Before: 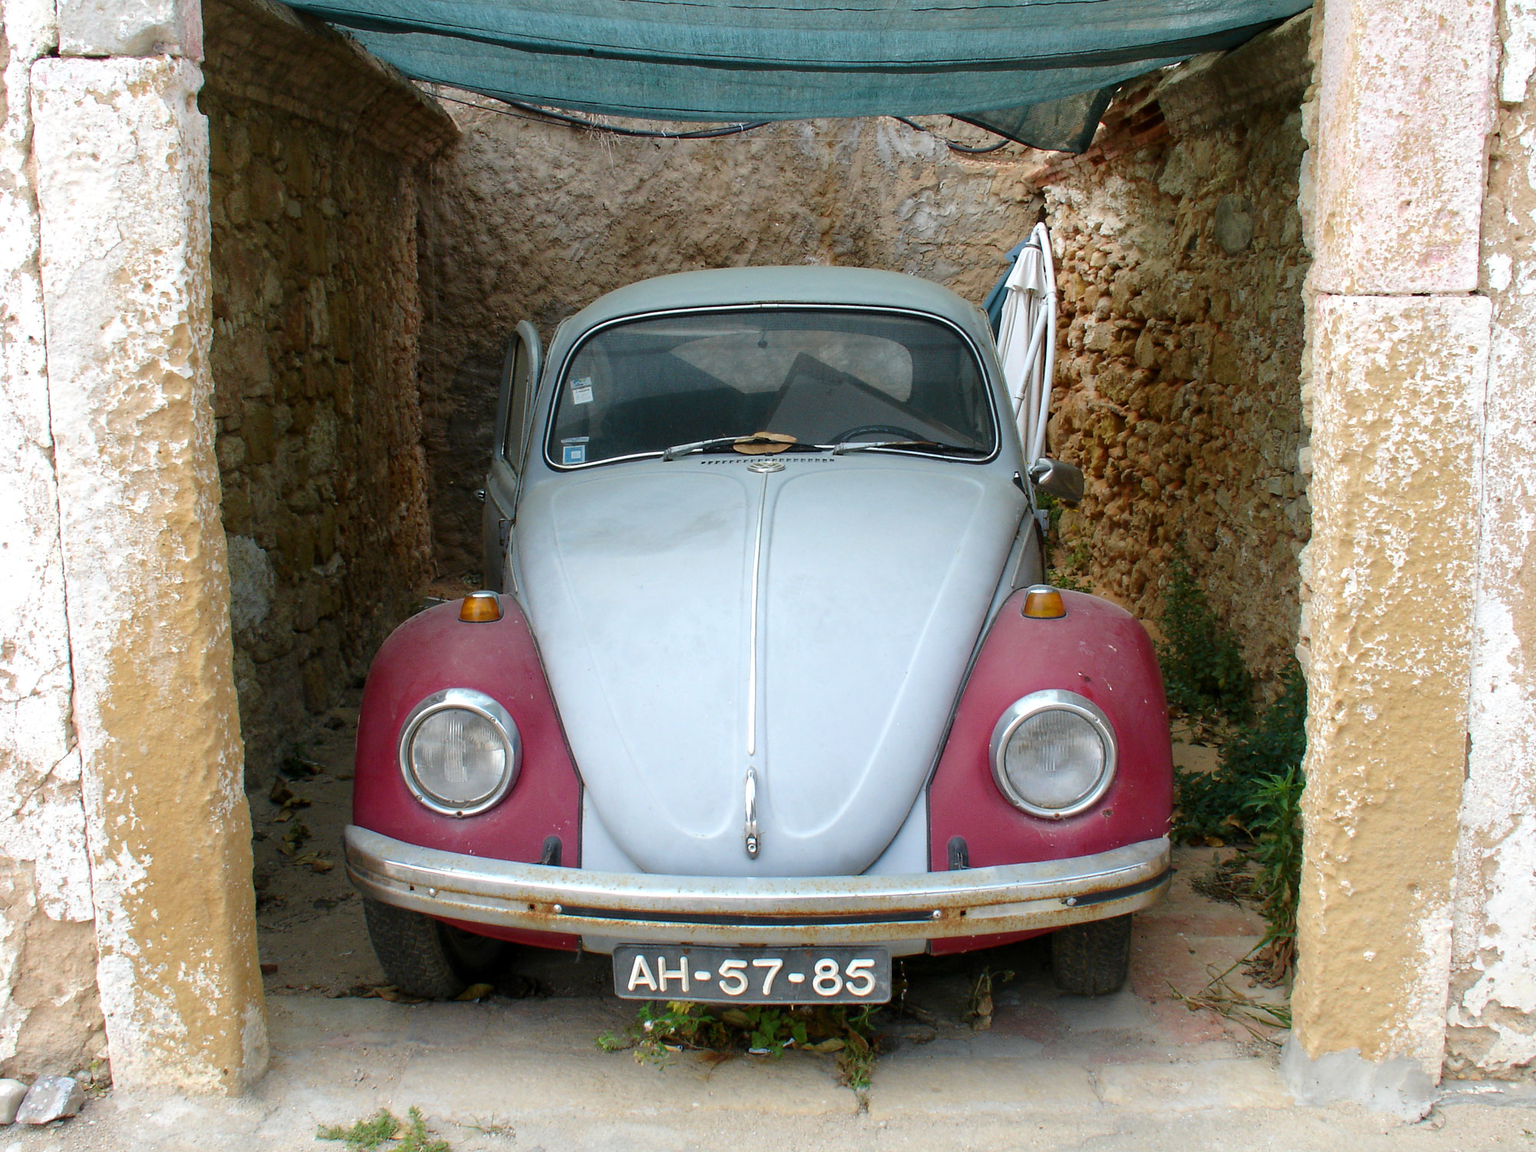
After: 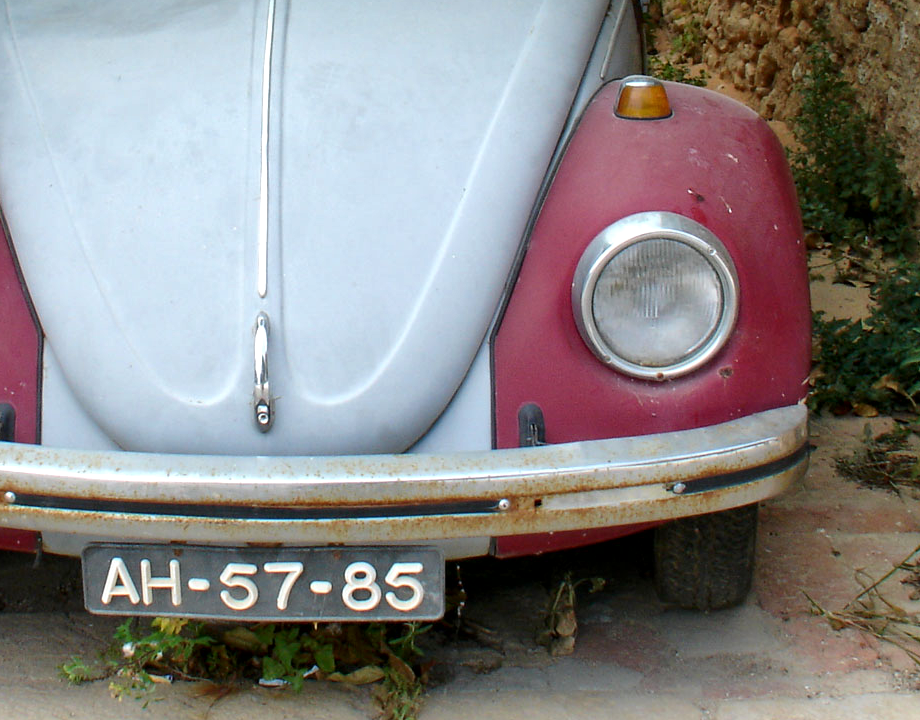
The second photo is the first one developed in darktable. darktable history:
exposure: compensate highlight preservation false
shadows and highlights: shadows 37.55, highlights -26.96, soften with gaussian
local contrast: mode bilateral grid, contrast 20, coarseness 50, detail 129%, midtone range 0.2
crop: left 35.819%, top 45.791%, right 18.165%, bottom 6.166%
